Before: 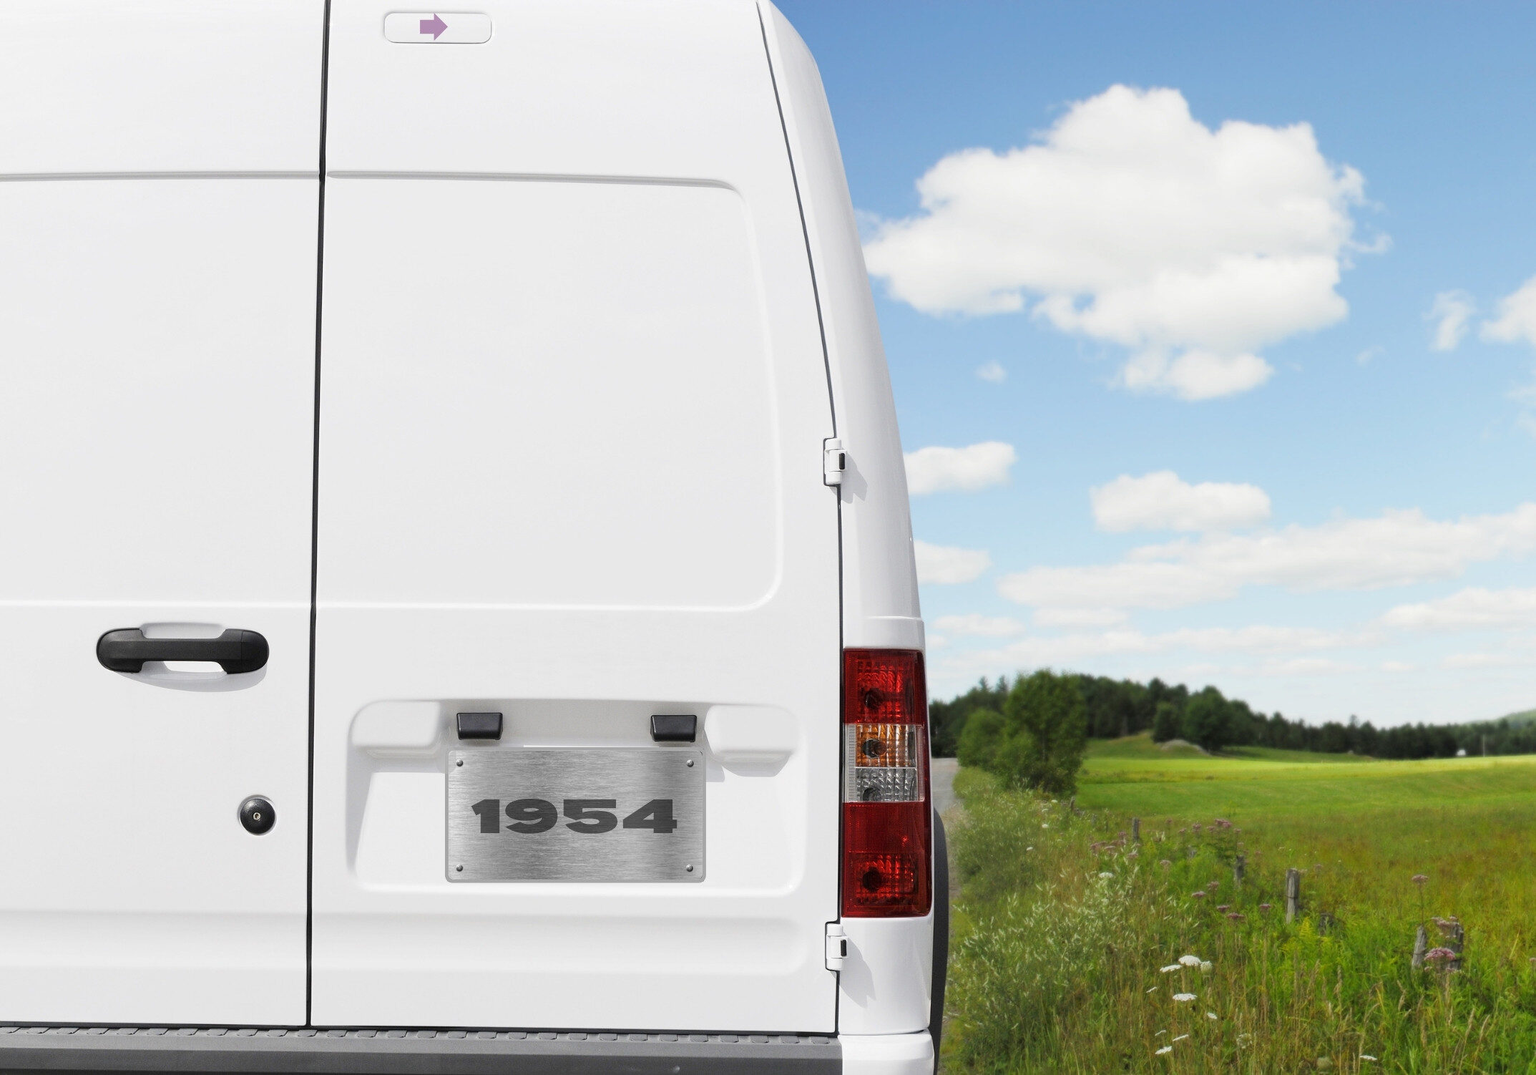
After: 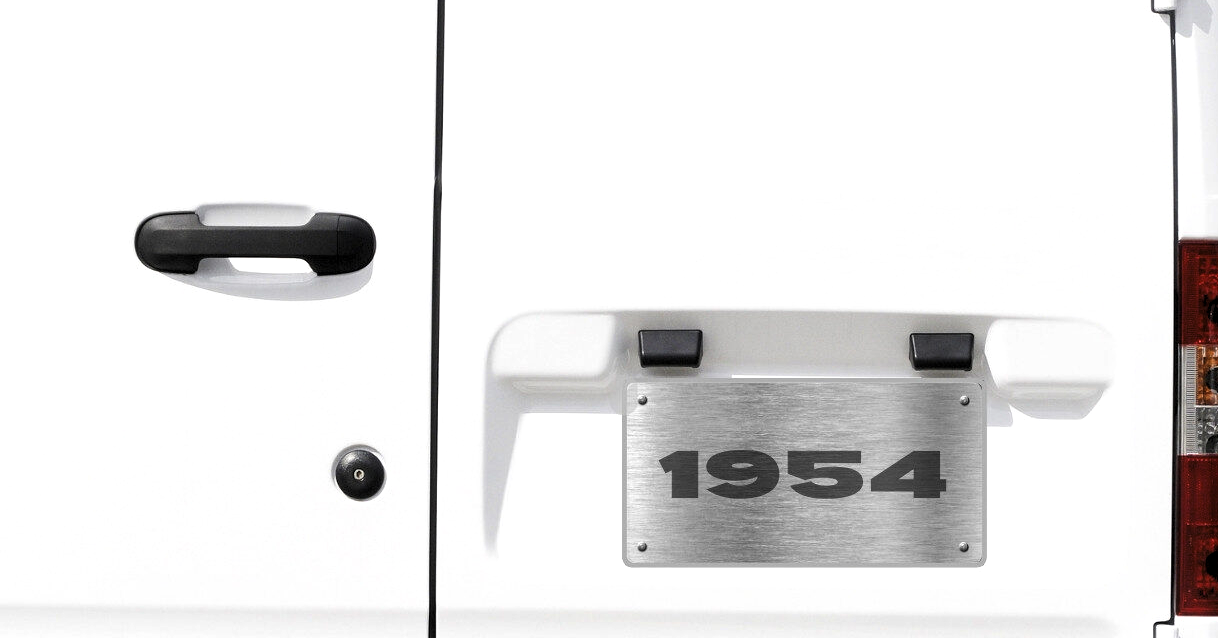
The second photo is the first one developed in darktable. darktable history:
levels: levels [0.052, 0.496, 0.908]
crop: top 44.397%, right 43.26%, bottom 13.126%
